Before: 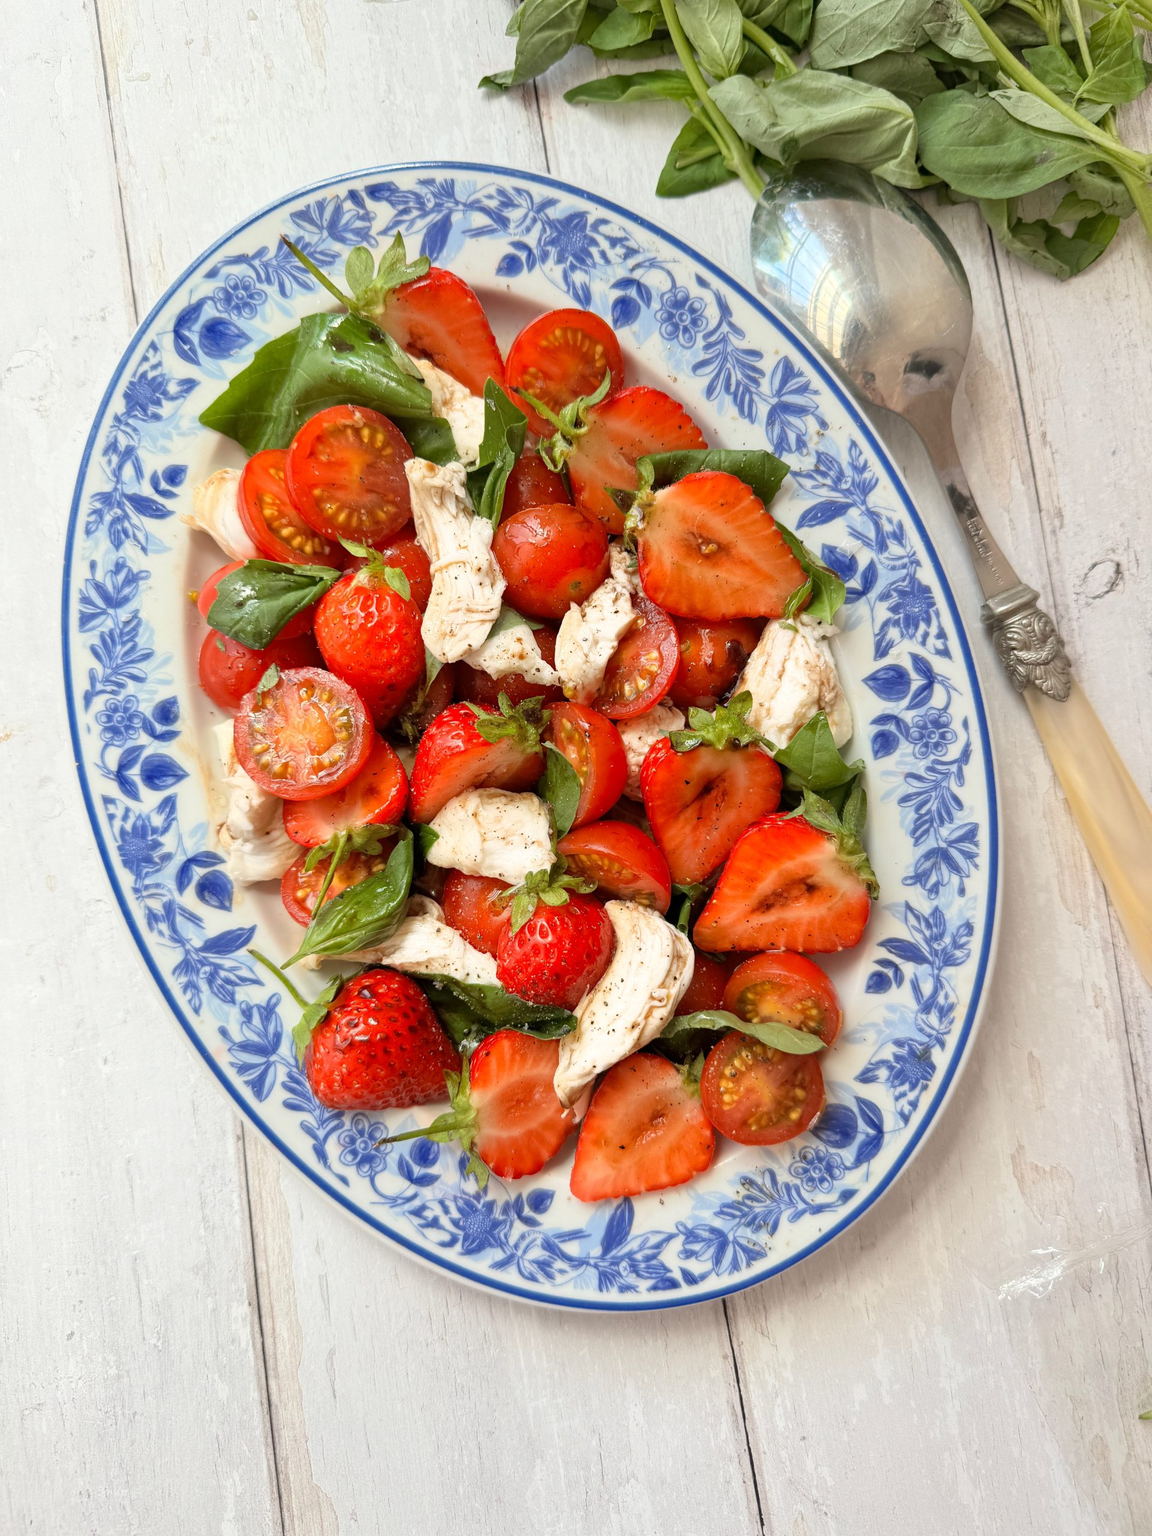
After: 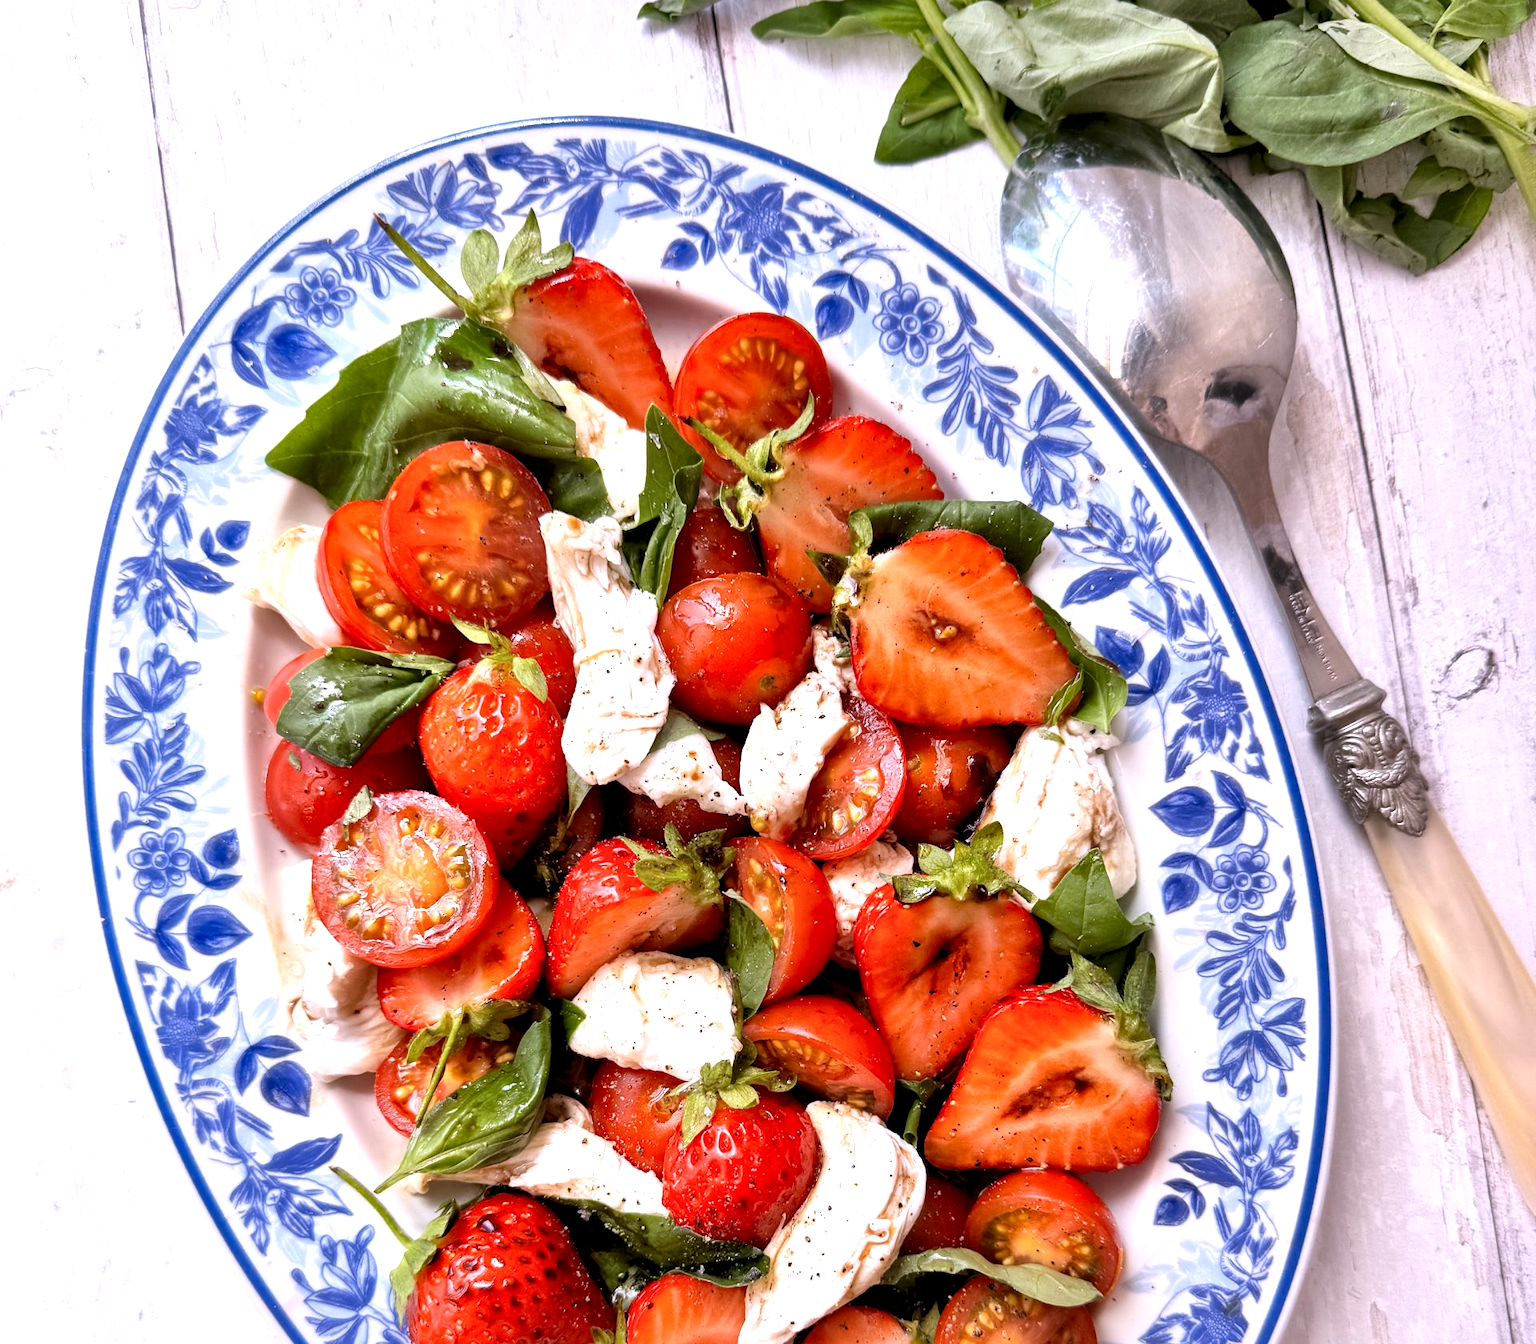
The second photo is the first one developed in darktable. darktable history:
rgb levels: levels [[0.01, 0.419, 0.839], [0, 0.5, 1], [0, 0.5, 1]]
local contrast: mode bilateral grid, contrast 70, coarseness 75, detail 180%, midtone range 0.2
white balance: red 1.042, blue 1.17
crop and rotate: top 4.848%, bottom 29.503%
